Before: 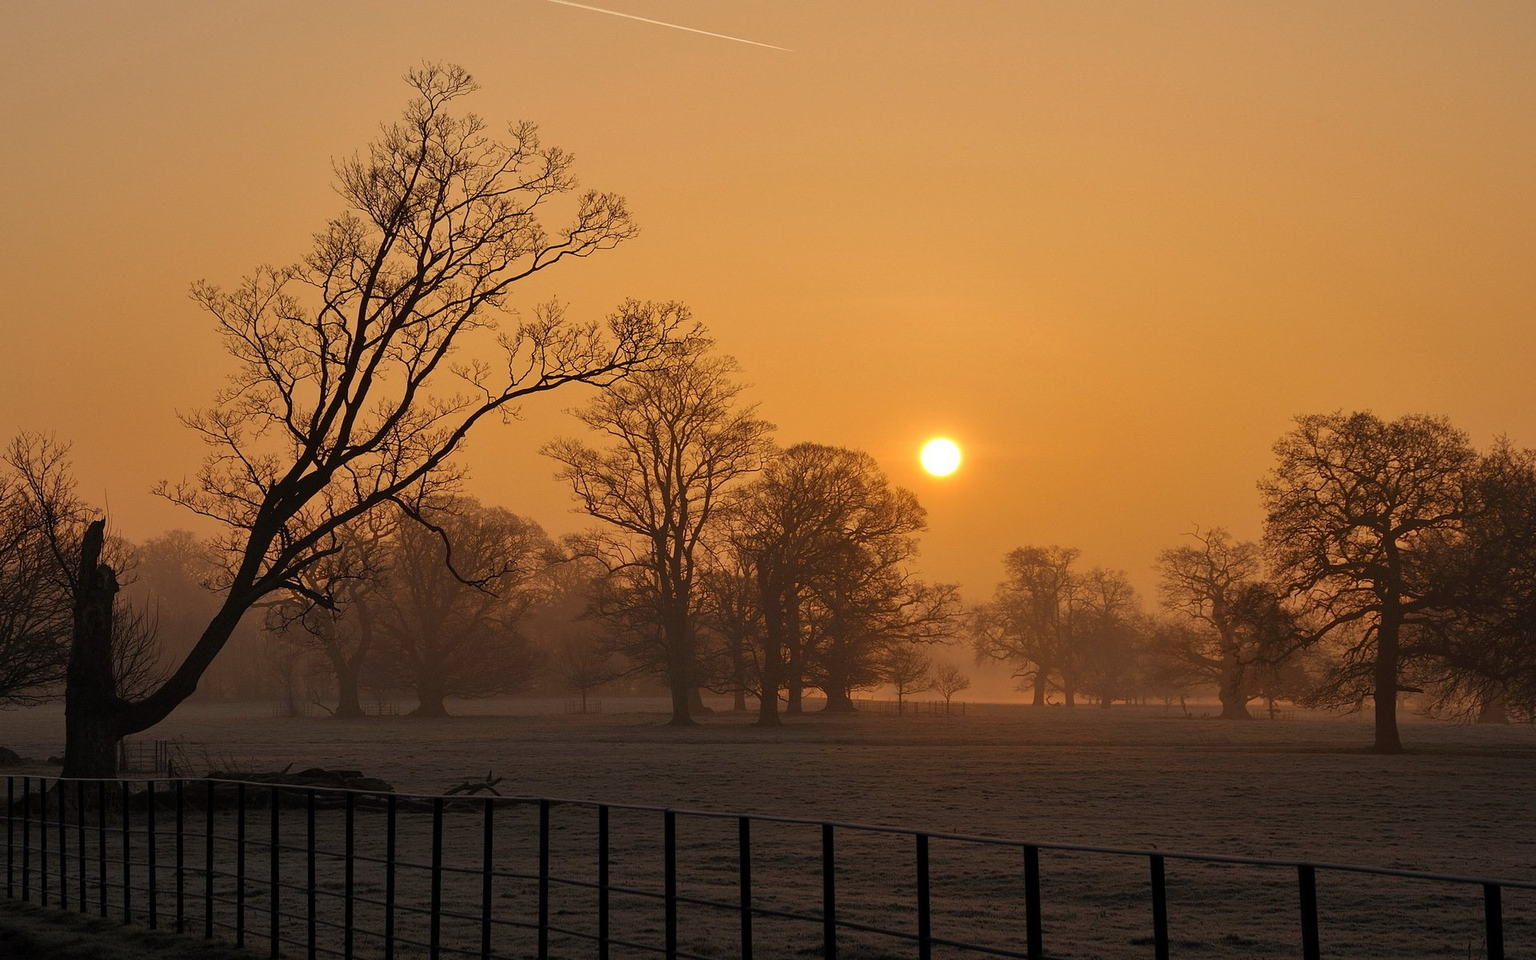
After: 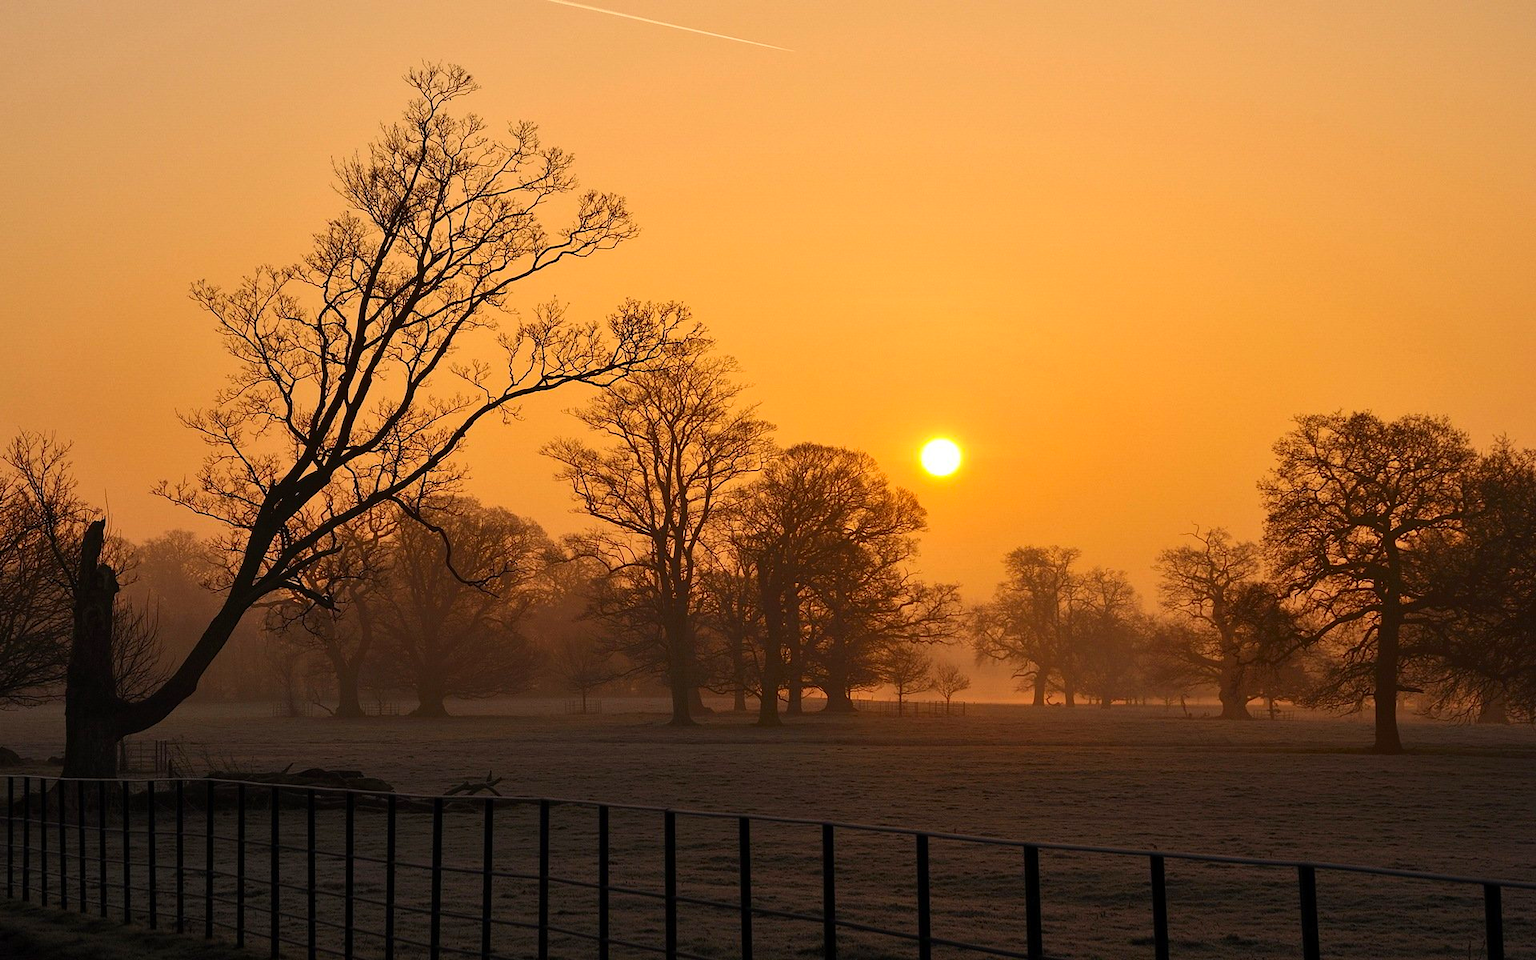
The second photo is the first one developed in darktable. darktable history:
contrast brightness saturation: contrast 0.234, brightness 0.096, saturation 0.29
